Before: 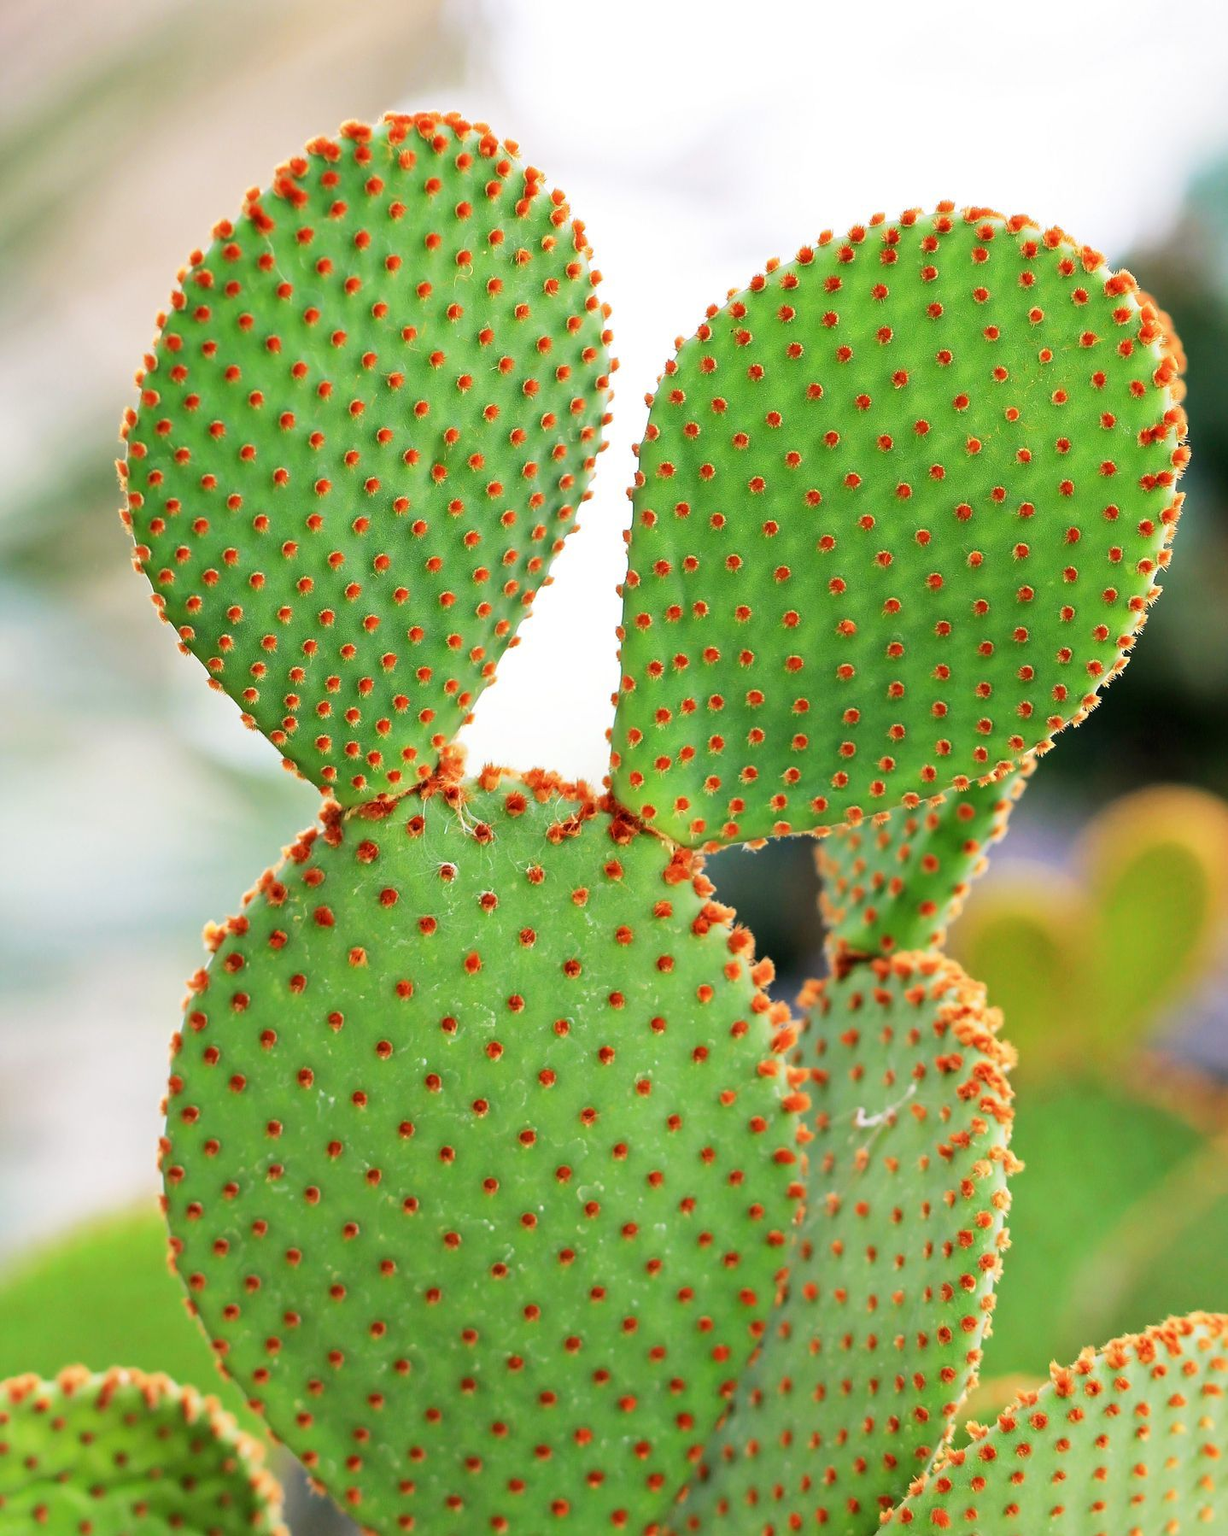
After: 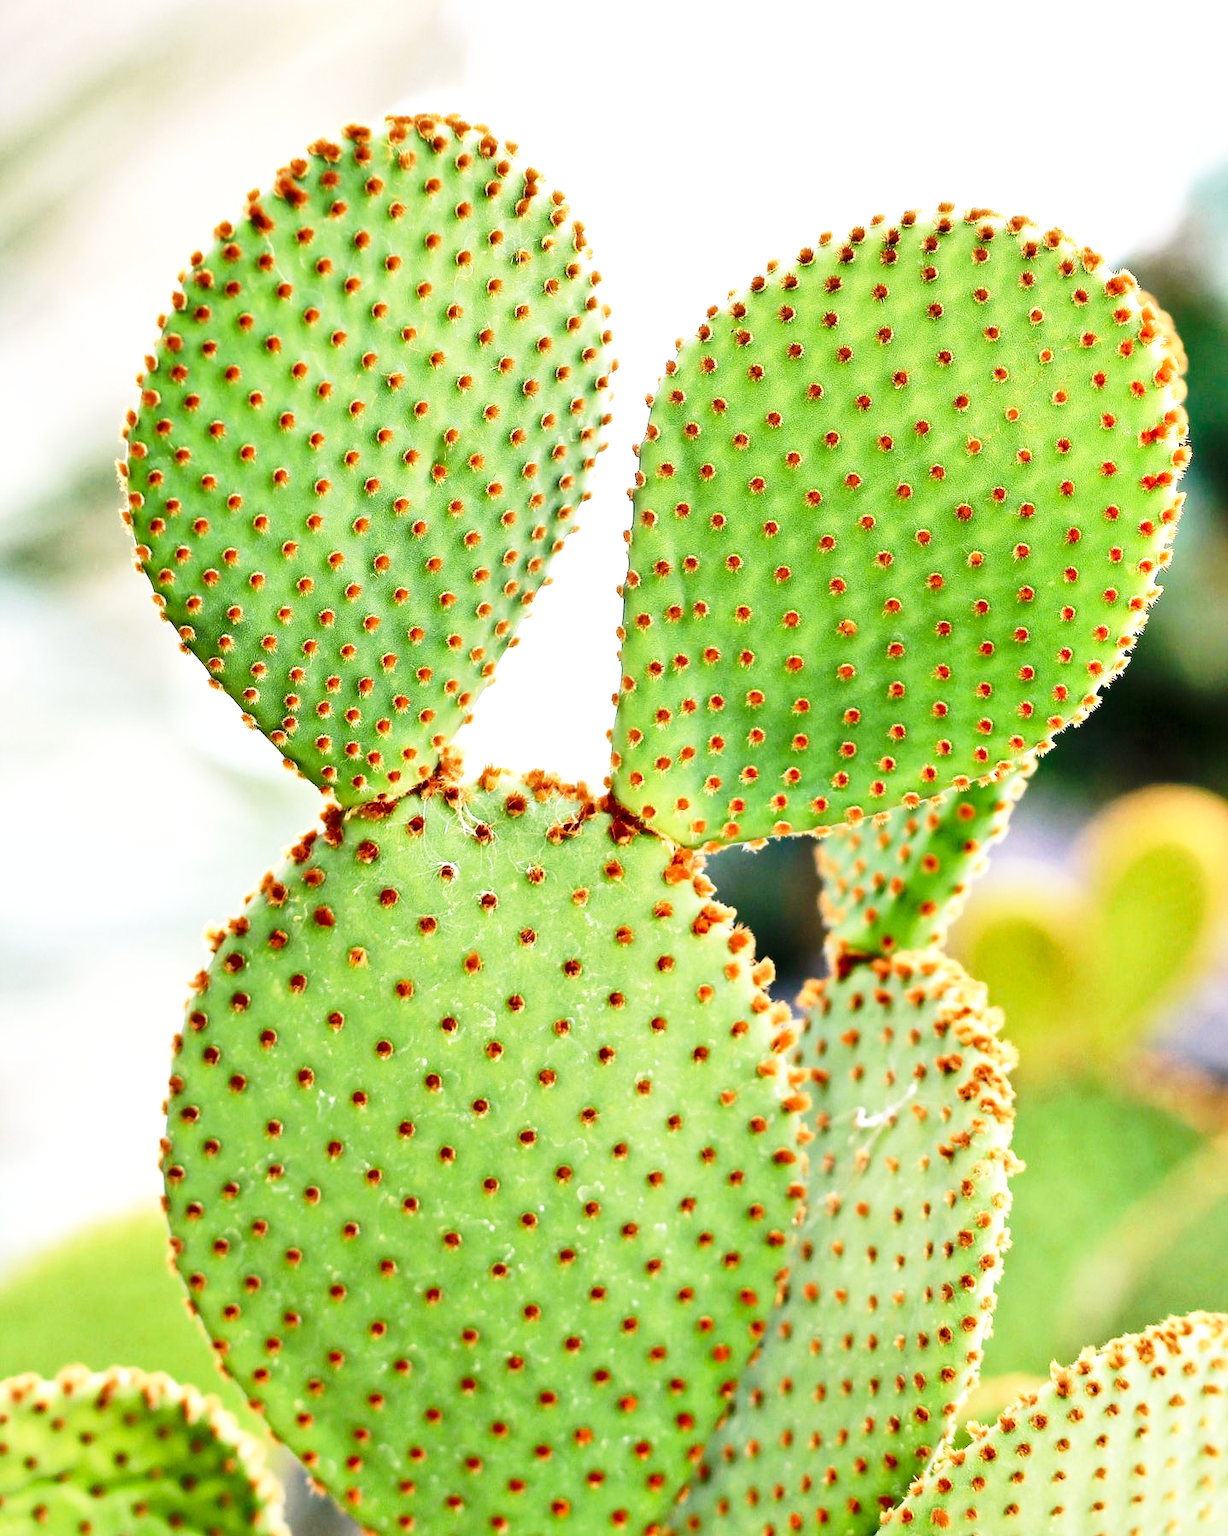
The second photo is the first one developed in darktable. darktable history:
base curve: curves: ch0 [(0, 0) (0.036, 0.037) (0.121, 0.228) (0.46, 0.76) (0.859, 0.983) (1, 1)], preserve colors none
exposure: black level correction 0.001, exposure 0.498 EV, compensate highlight preservation false
shadows and highlights: highlights color adjustment 0.603%, low approximation 0.01, soften with gaussian
